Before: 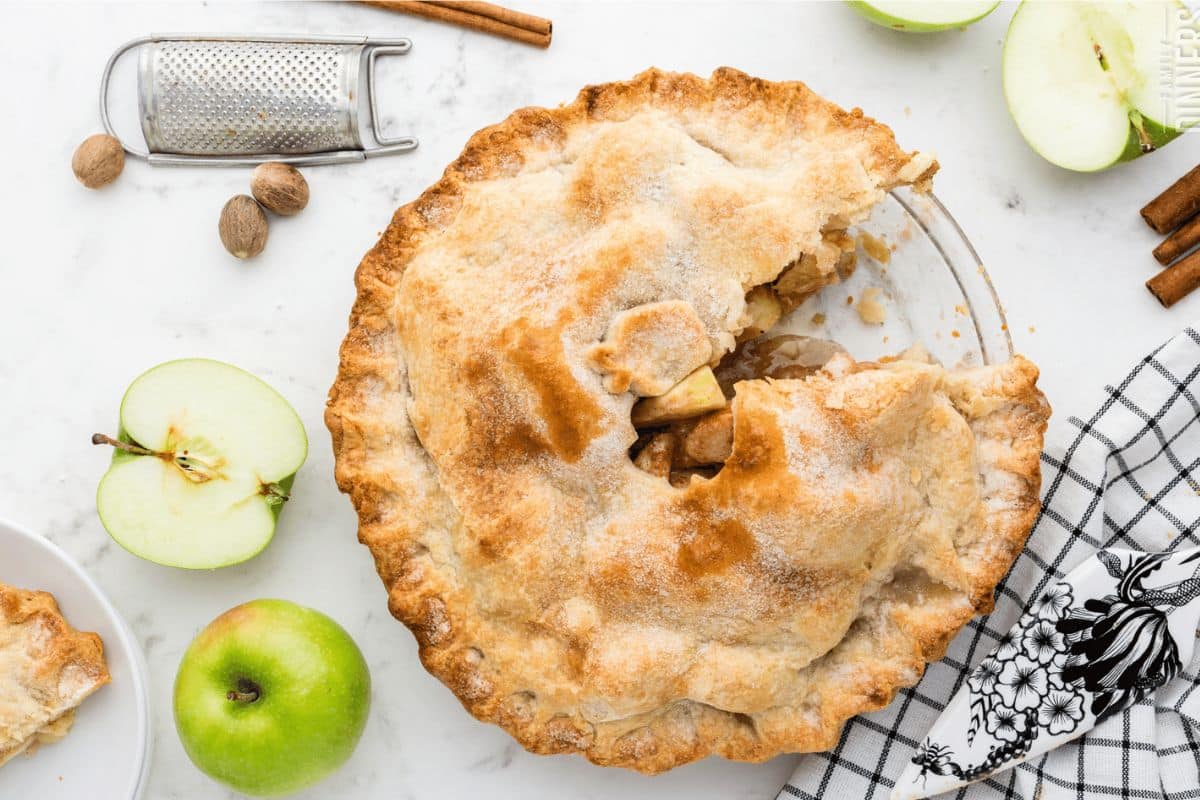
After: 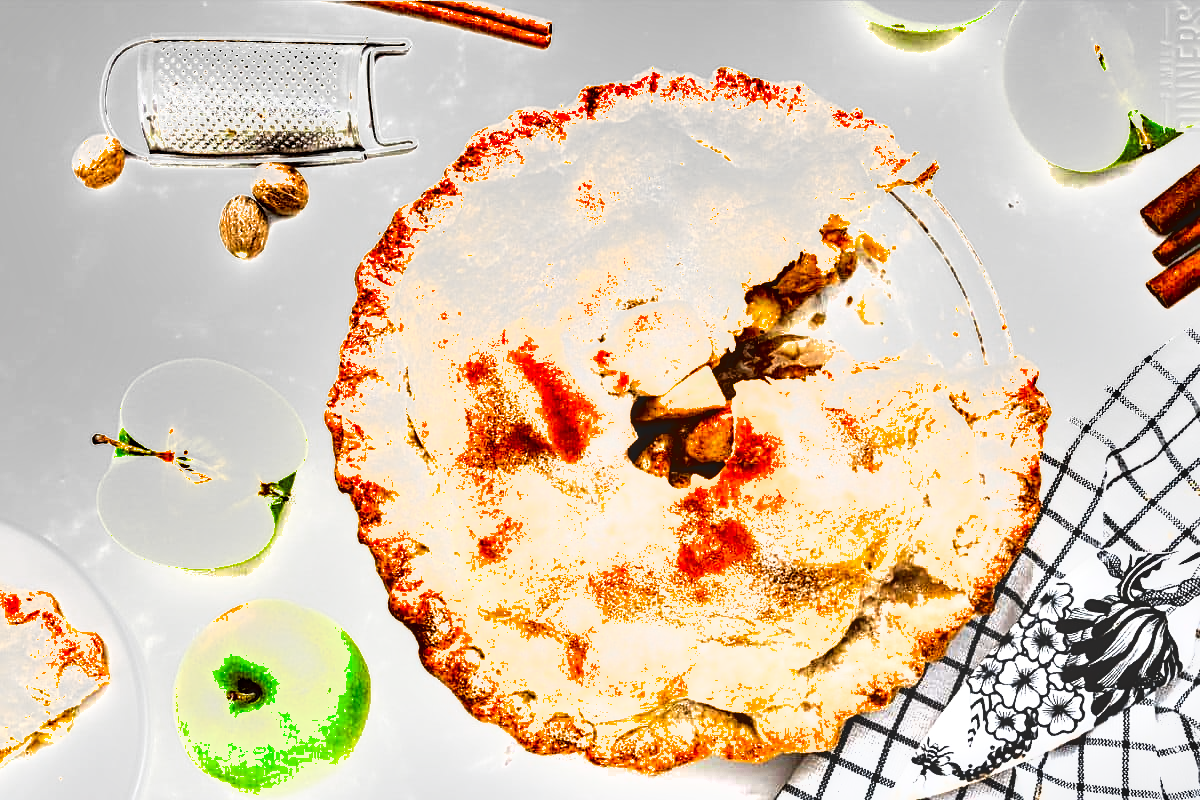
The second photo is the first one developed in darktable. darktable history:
sharpen: on, module defaults
vibrance: vibrance 100%
exposure: black level correction -0.023, exposure 1.397 EV, compensate highlight preservation false
shadows and highlights: soften with gaussian
local contrast: detail 110%
